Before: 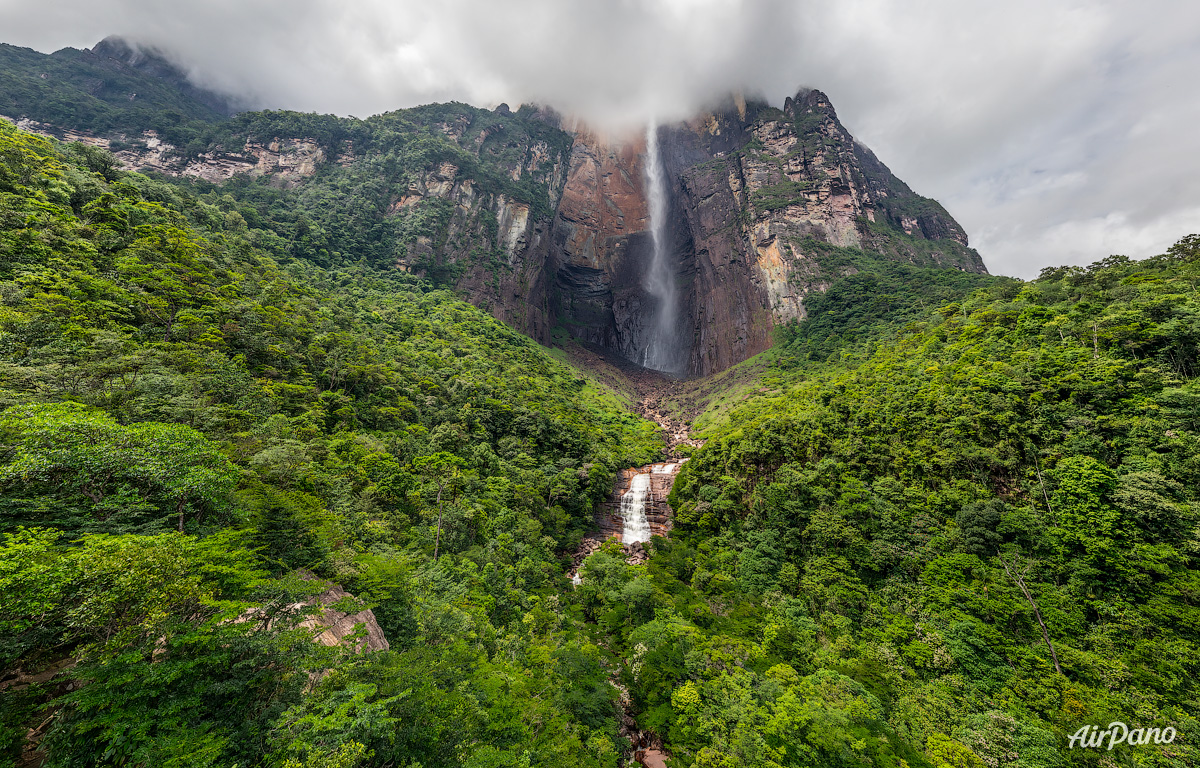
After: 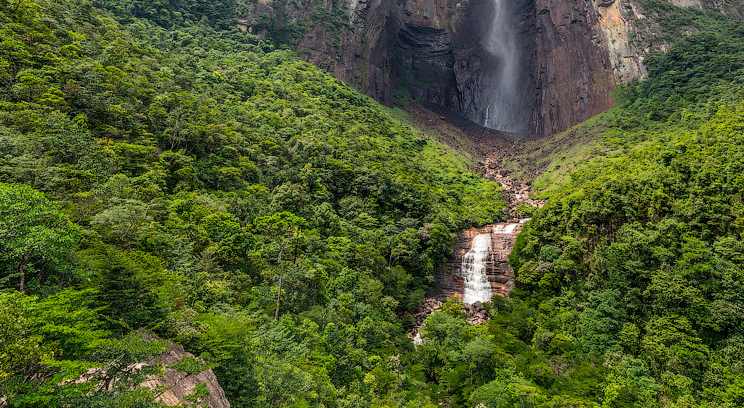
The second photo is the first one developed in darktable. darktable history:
crop: left 13.312%, top 31.28%, right 24.627%, bottom 15.582%
tone equalizer: on, module defaults
